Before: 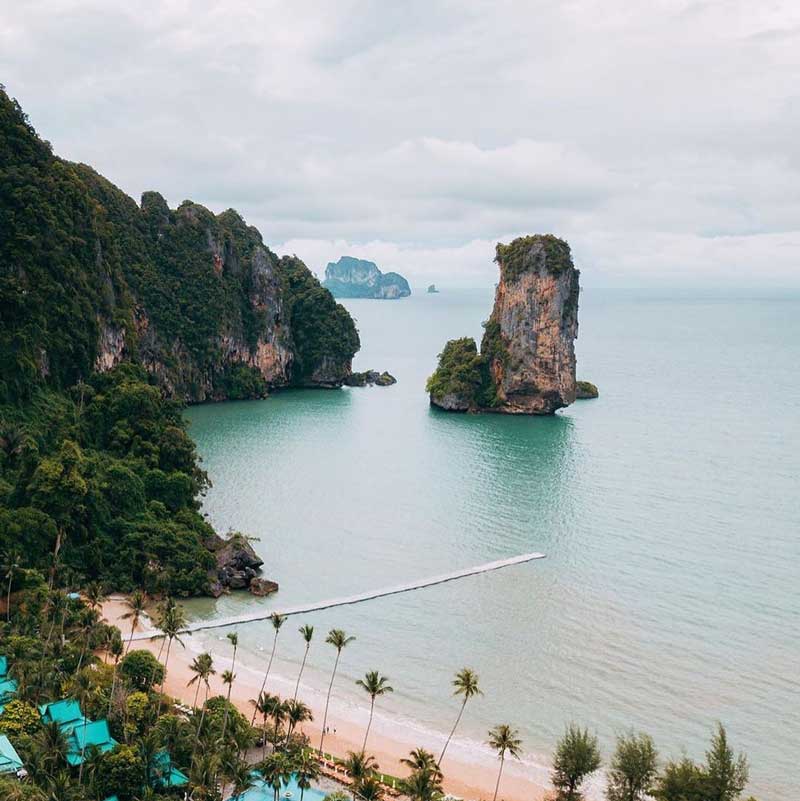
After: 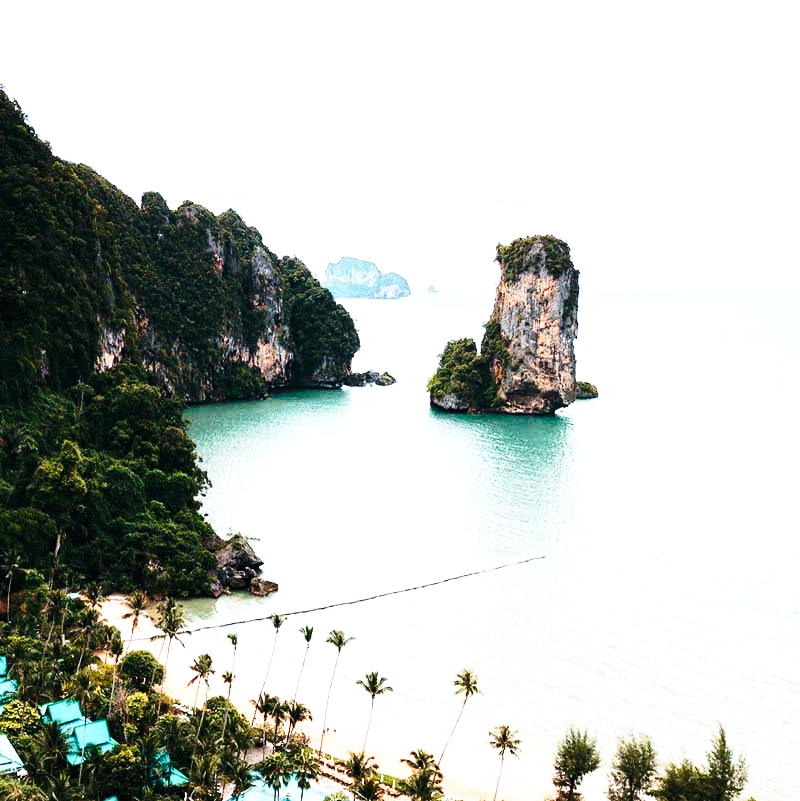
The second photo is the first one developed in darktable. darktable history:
tone equalizer: -8 EV -1.08 EV, -7 EV -1.01 EV, -6 EV -0.867 EV, -5 EV -0.578 EV, -3 EV 0.578 EV, -2 EV 0.867 EV, -1 EV 1.01 EV, +0 EV 1.08 EV, edges refinement/feathering 500, mask exposure compensation -1.57 EV, preserve details no
base curve: curves: ch0 [(0, 0) (0.028, 0.03) (0.121, 0.232) (0.46, 0.748) (0.859, 0.968) (1, 1)], preserve colors none
